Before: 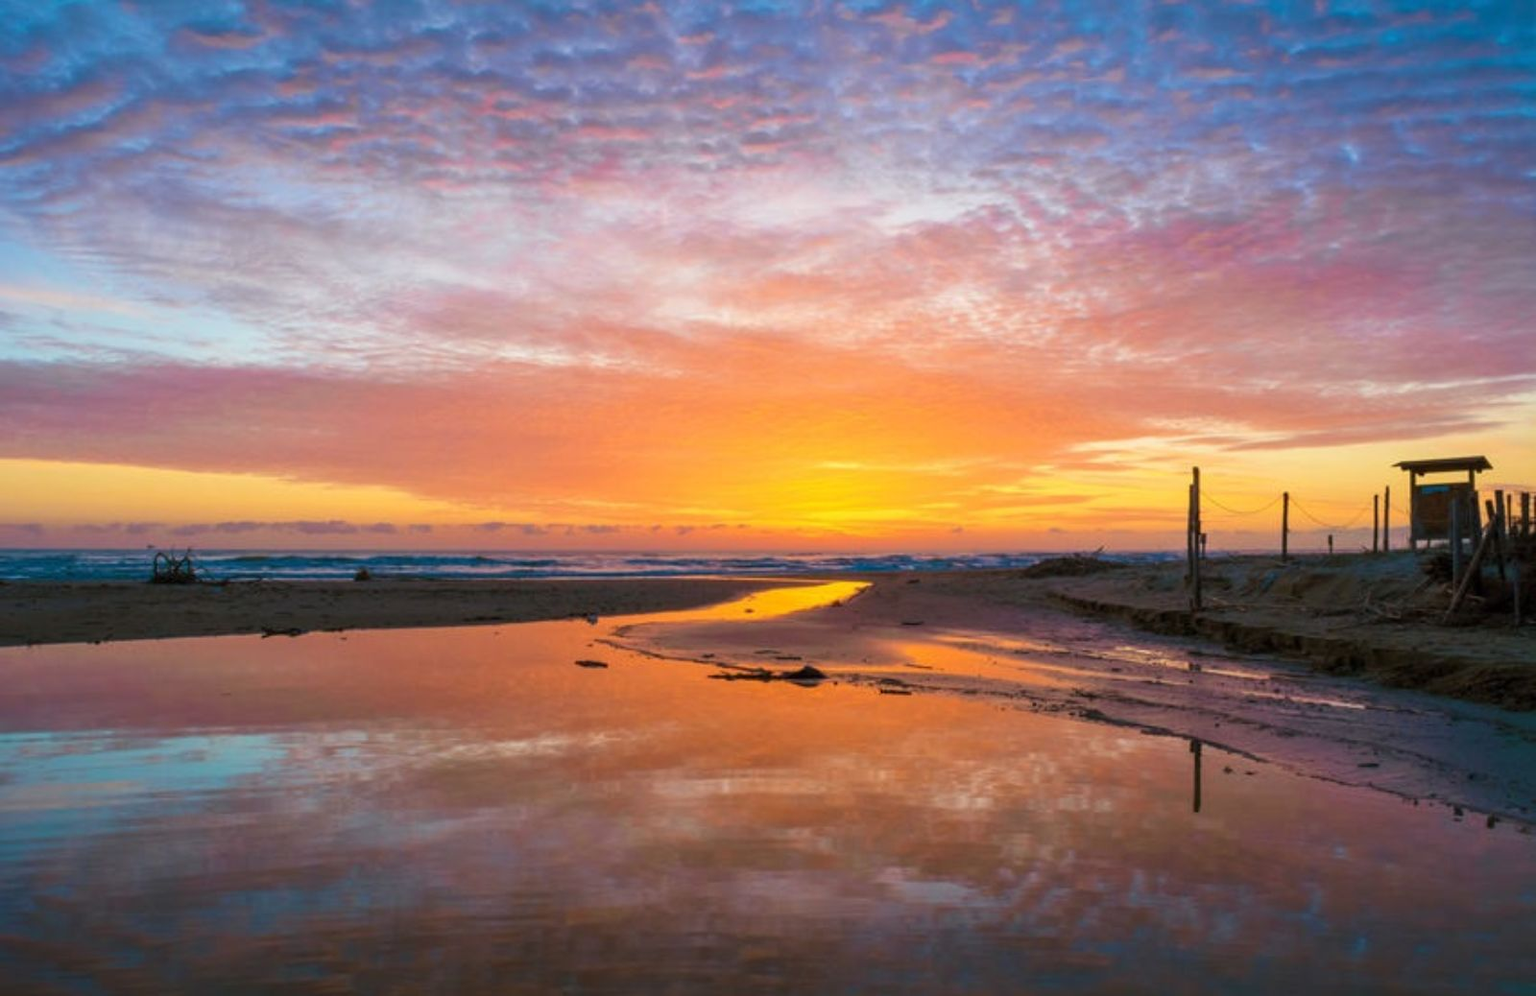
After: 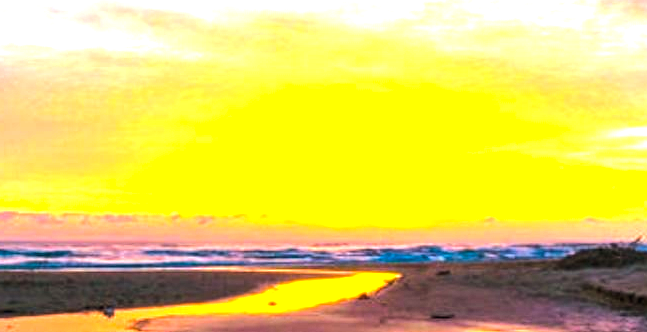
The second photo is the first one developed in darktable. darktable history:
color balance rgb: global offset › luminance 0.71%, perceptual saturation grading › global saturation -11.5%, perceptual brilliance grading › highlights 17.77%, perceptual brilliance grading › mid-tones 31.71%, perceptual brilliance grading › shadows -31.01%, global vibrance 50%
local contrast: highlights 100%, shadows 100%, detail 120%, midtone range 0.2
crop: left 31.751%, top 32.172%, right 27.8%, bottom 35.83%
exposure: black level correction 0, exposure 1.2 EV, compensate exposure bias true, compensate highlight preservation false
haze removal: compatibility mode true, adaptive false
